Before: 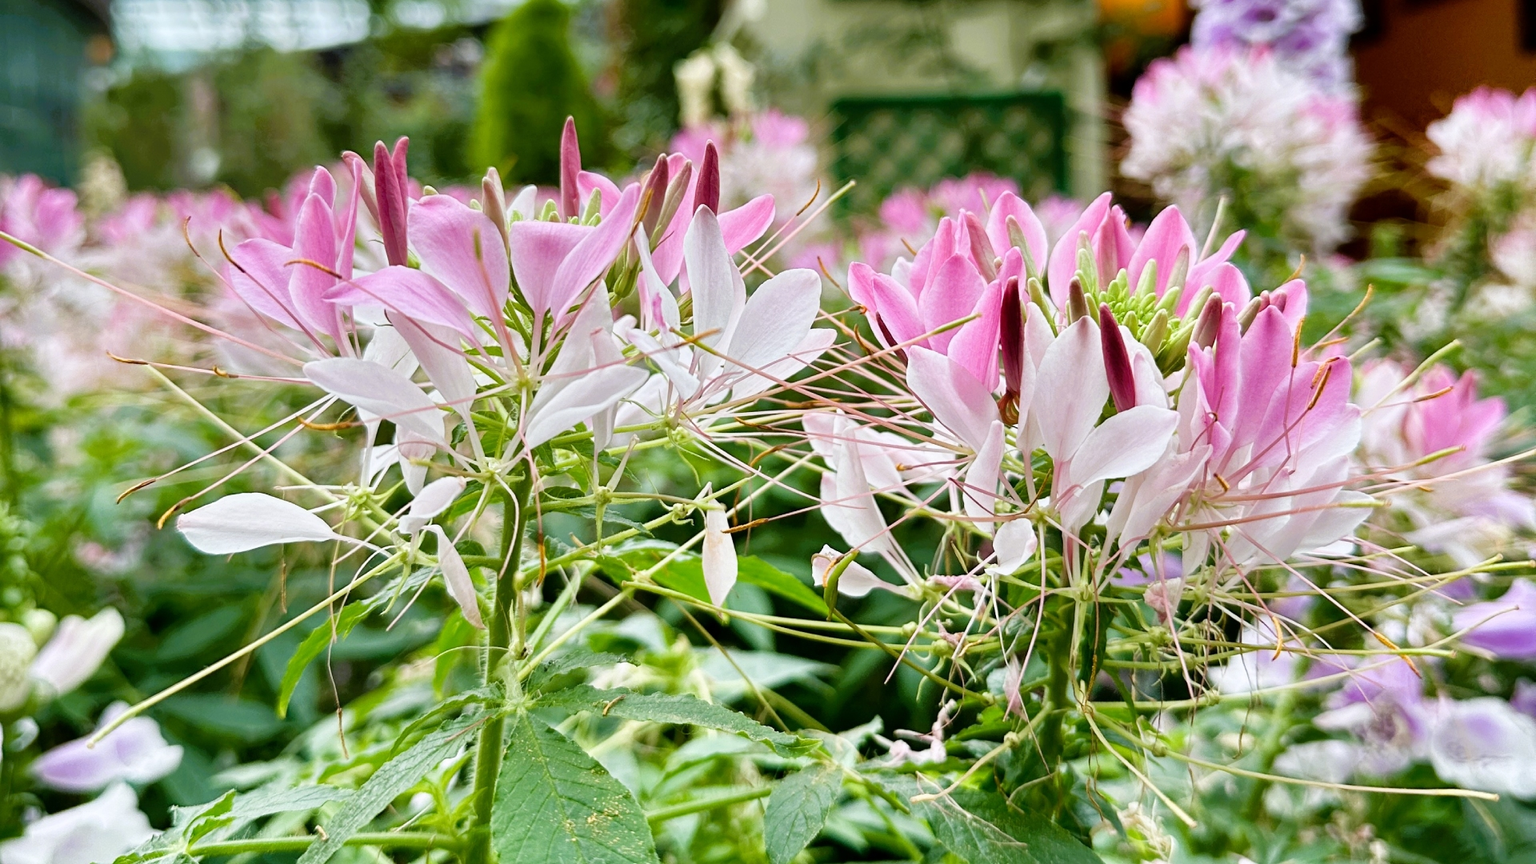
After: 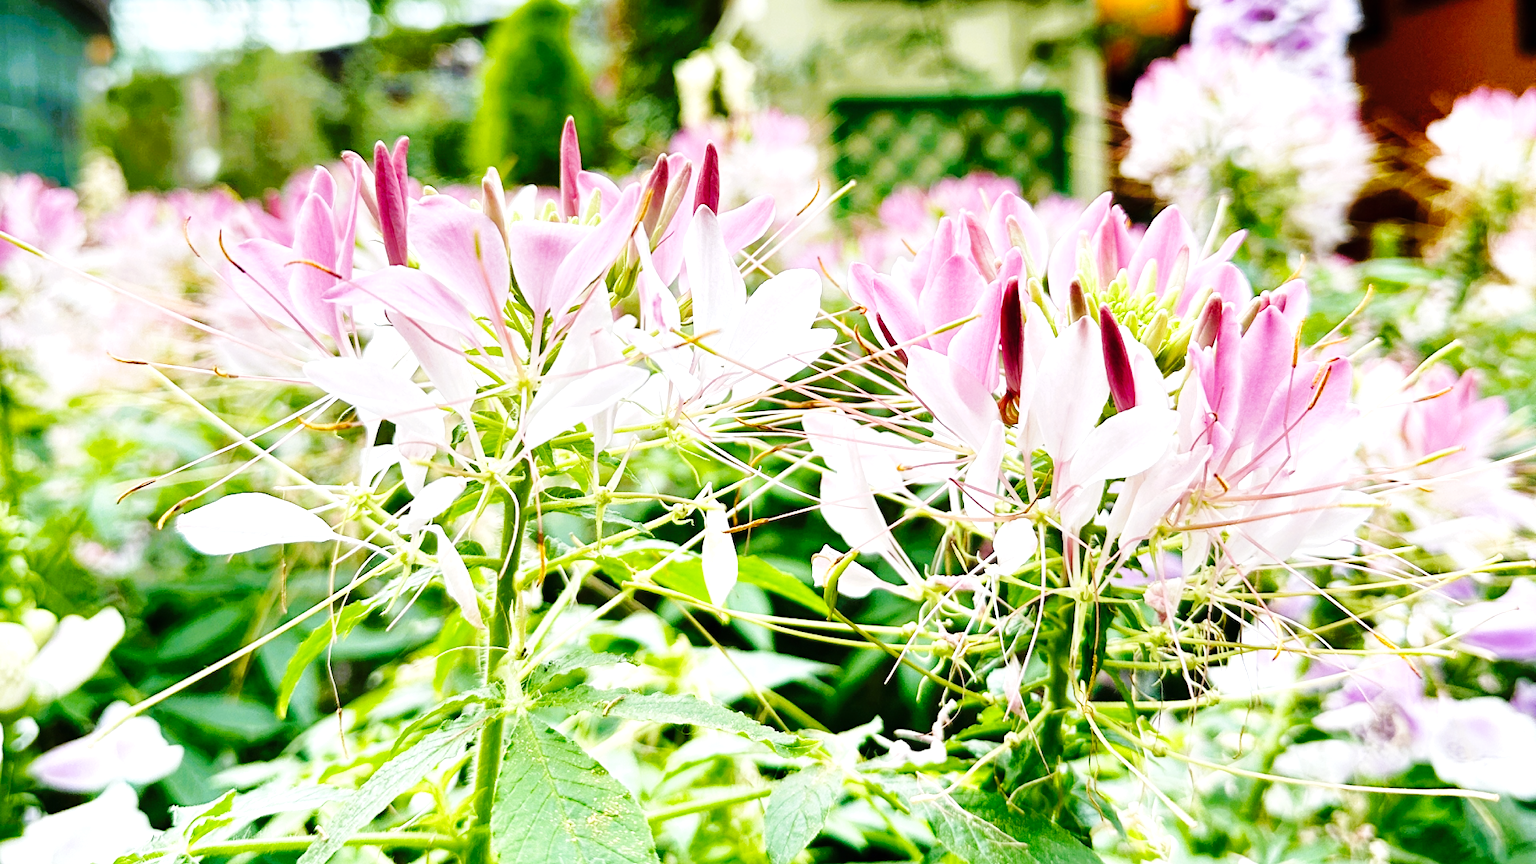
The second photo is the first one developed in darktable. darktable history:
exposure: black level correction 0, exposure 0.693 EV, compensate highlight preservation false
color zones: curves: ch0 [(0.068, 0.464) (0.25, 0.5) (0.48, 0.508) (0.75, 0.536) (0.886, 0.476) (0.967, 0.456)]; ch1 [(0.066, 0.456) (0.25, 0.5) (0.616, 0.508) (0.746, 0.56) (0.934, 0.444)]
base curve: curves: ch0 [(0, 0) (0.036, 0.025) (0.121, 0.166) (0.206, 0.329) (0.605, 0.79) (1, 1)], preserve colors none
